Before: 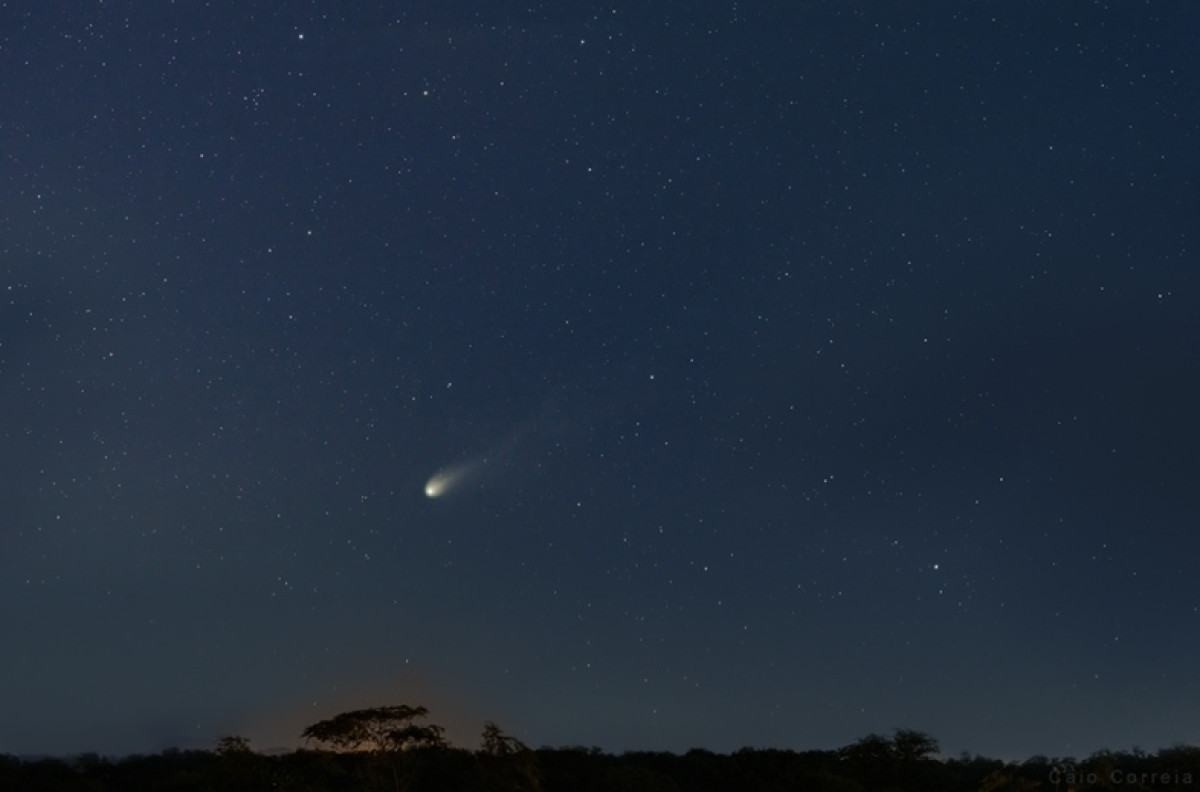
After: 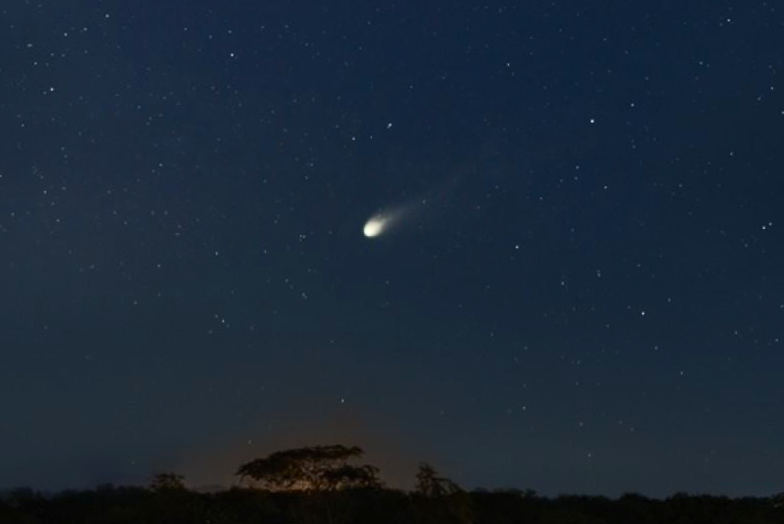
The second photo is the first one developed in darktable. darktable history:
contrast brightness saturation: contrast 0.604, brightness 0.332, saturation 0.141
crop and rotate: angle -0.954°, left 3.906%, top 32.119%, right 29.098%
